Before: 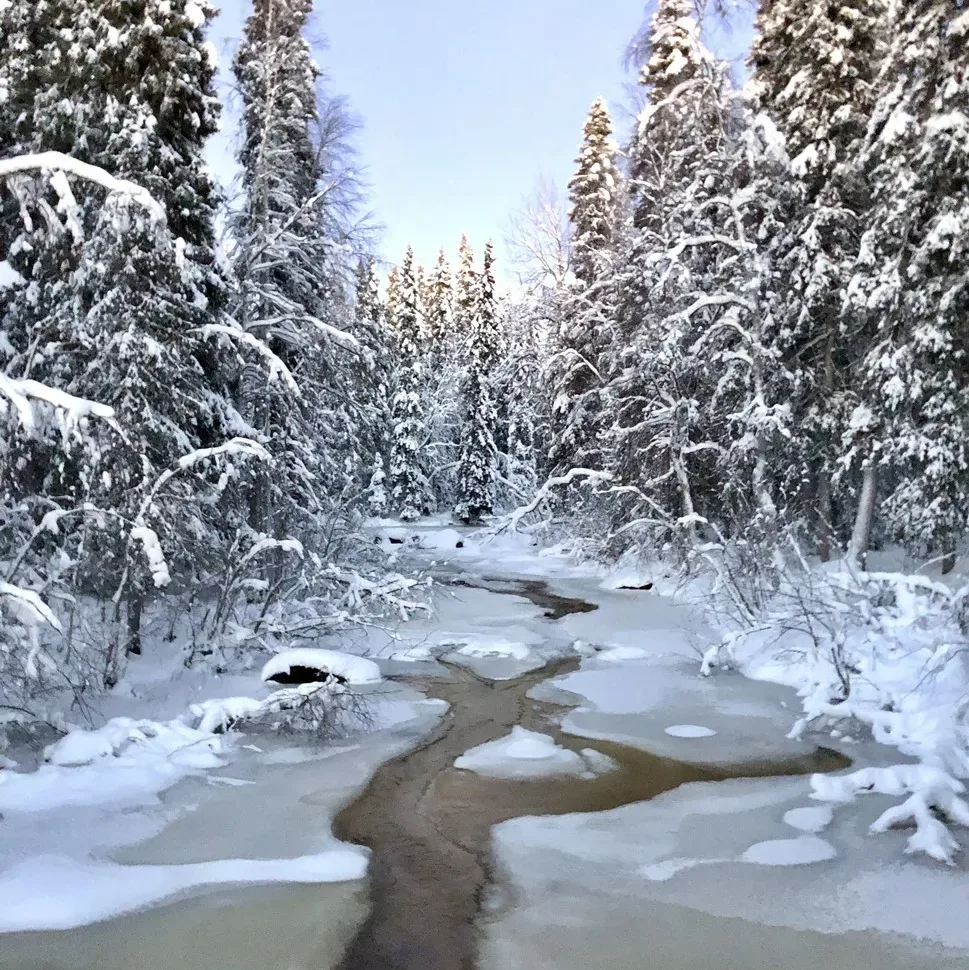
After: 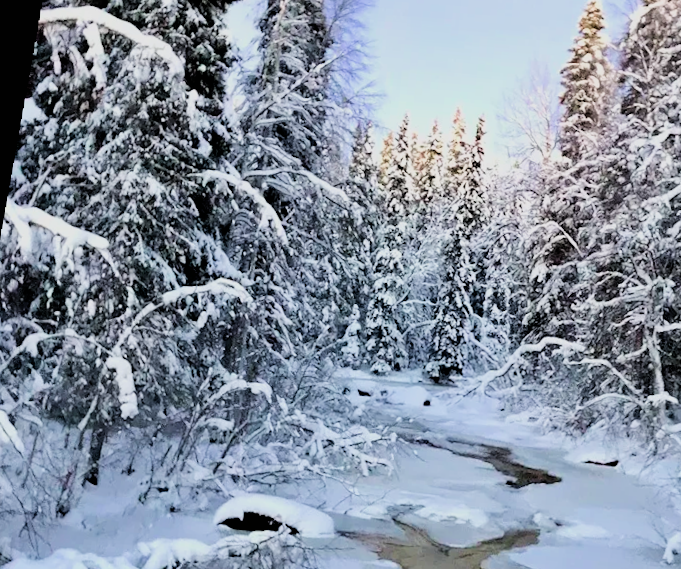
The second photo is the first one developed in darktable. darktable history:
exposure: black level correction 0.001, exposure 0.191 EV, compensate highlight preservation false
crop and rotate: angle -4.99°, left 2.122%, top 6.945%, right 27.566%, bottom 30.519%
contrast brightness saturation: contrast 0.04, saturation 0.16
velvia: on, module defaults
rotate and perspective: rotation 0.128°, lens shift (vertical) -0.181, lens shift (horizontal) -0.044, shear 0.001, automatic cropping off
shadows and highlights: shadows 25, highlights -25
filmic rgb: black relative exposure -5 EV, hardness 2.88, contrast 1.2
